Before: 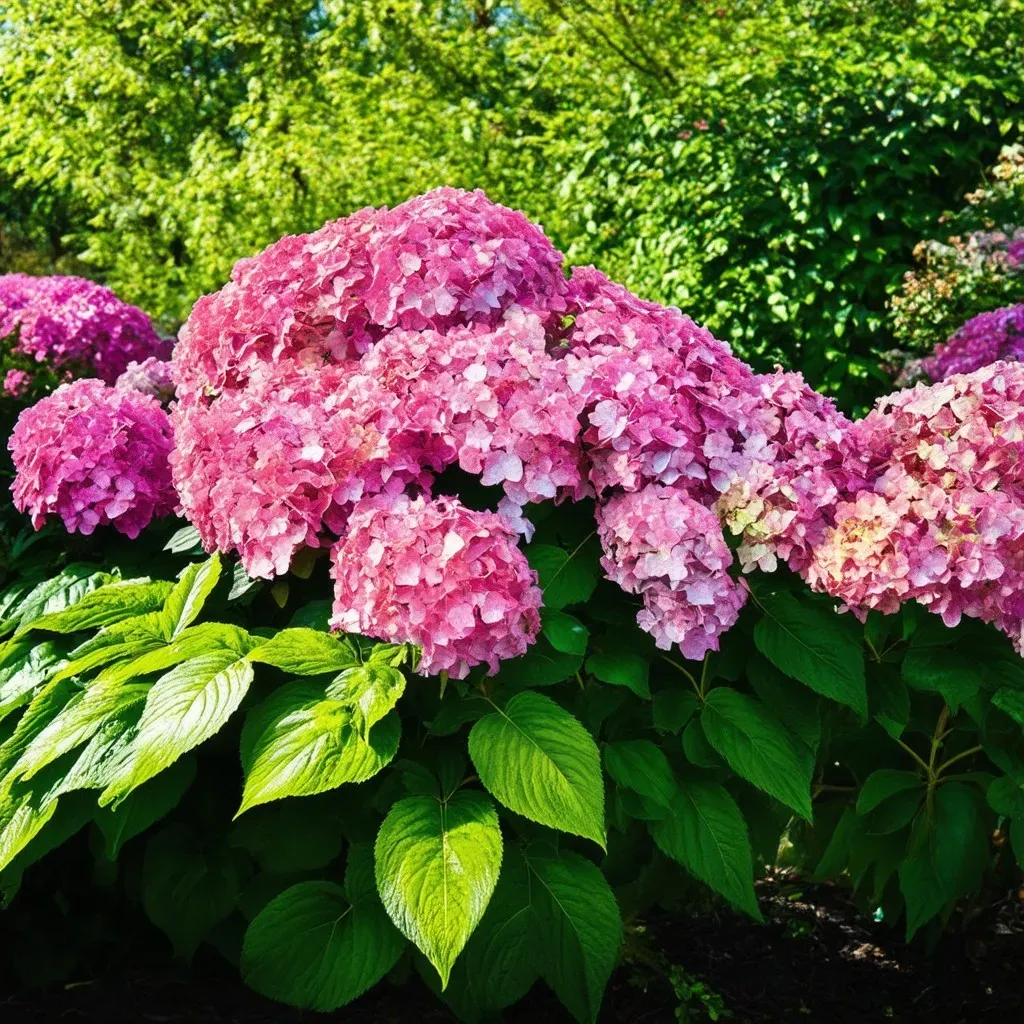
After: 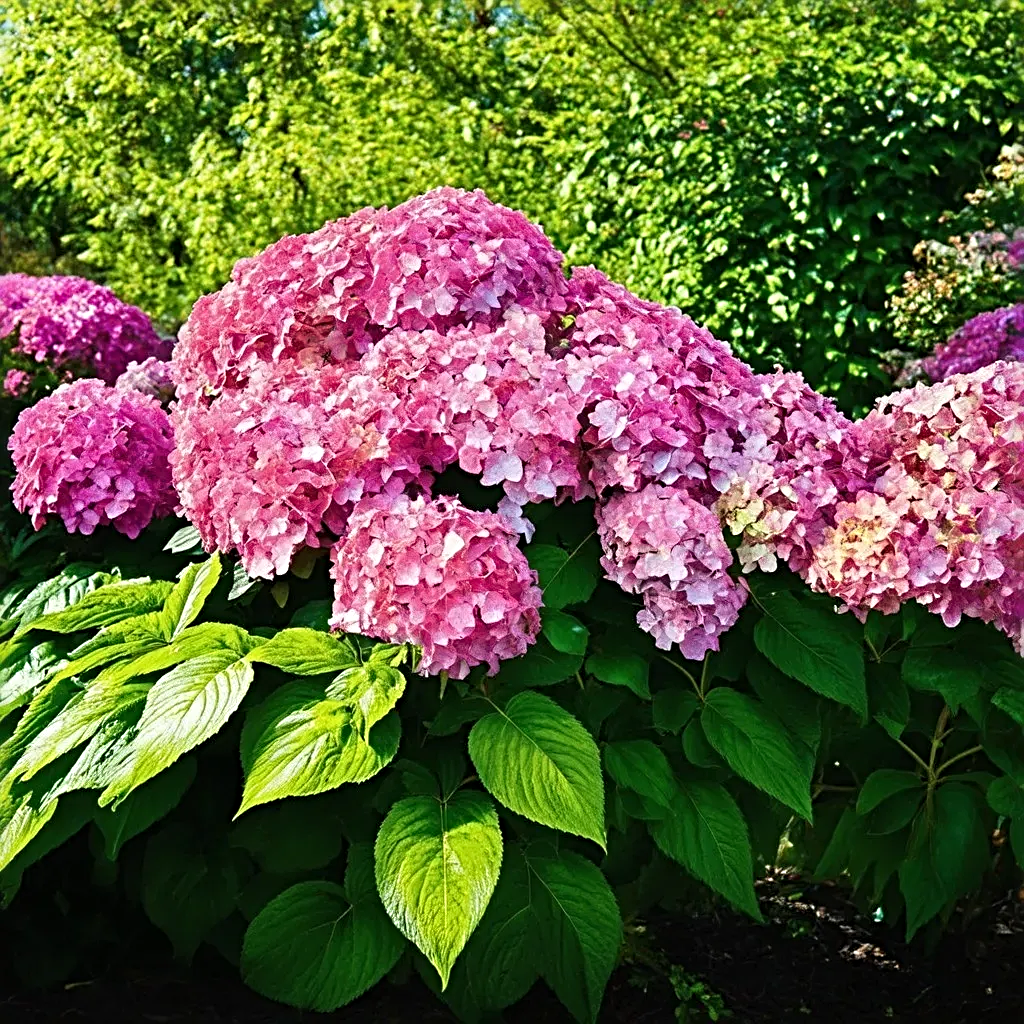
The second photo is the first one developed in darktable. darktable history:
sharpen: radius 3.957
